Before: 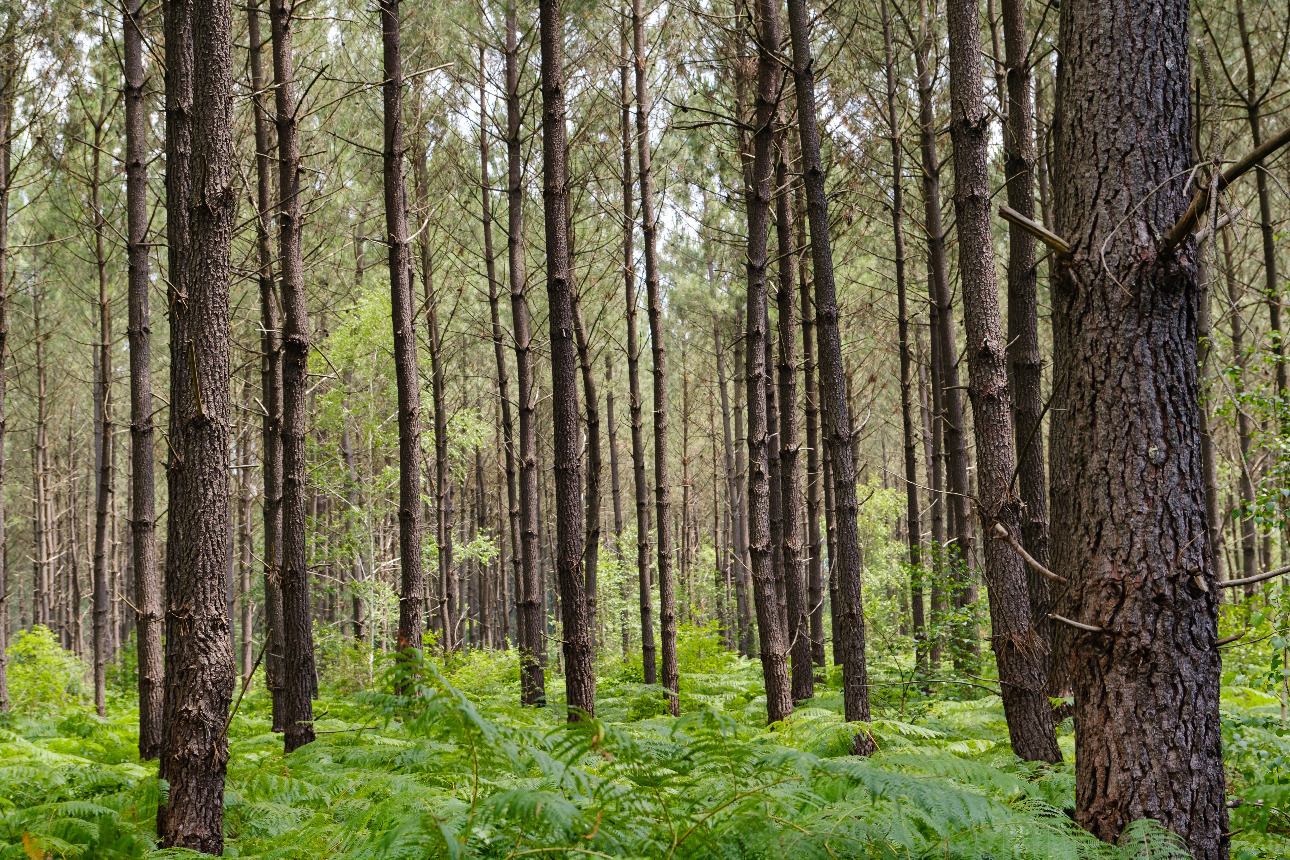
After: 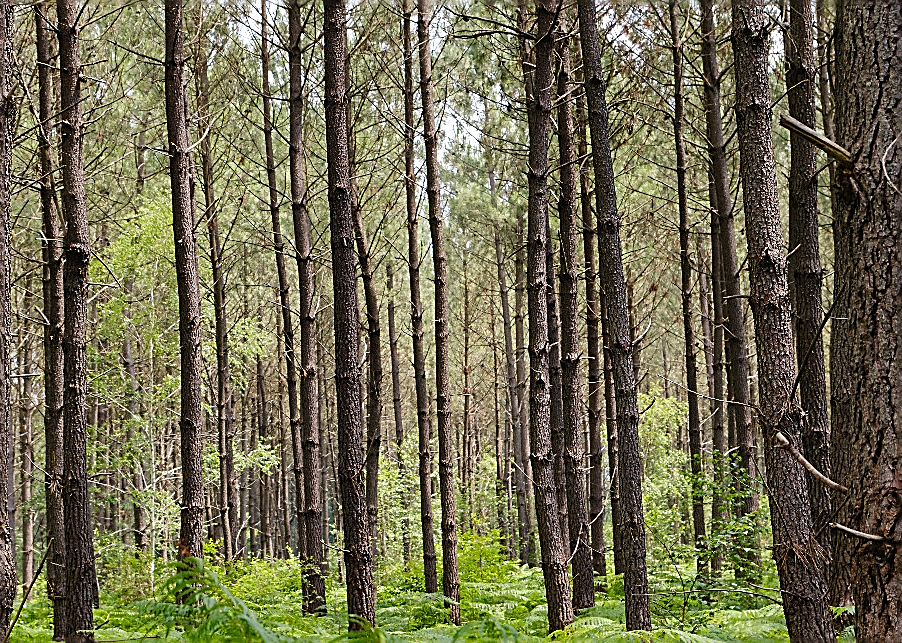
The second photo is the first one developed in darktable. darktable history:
crop and rotate: left 17.046%, top 10.659%, right 12.989%, bottom 14.553%
sharpen: radius 1.685, amount 1.294
